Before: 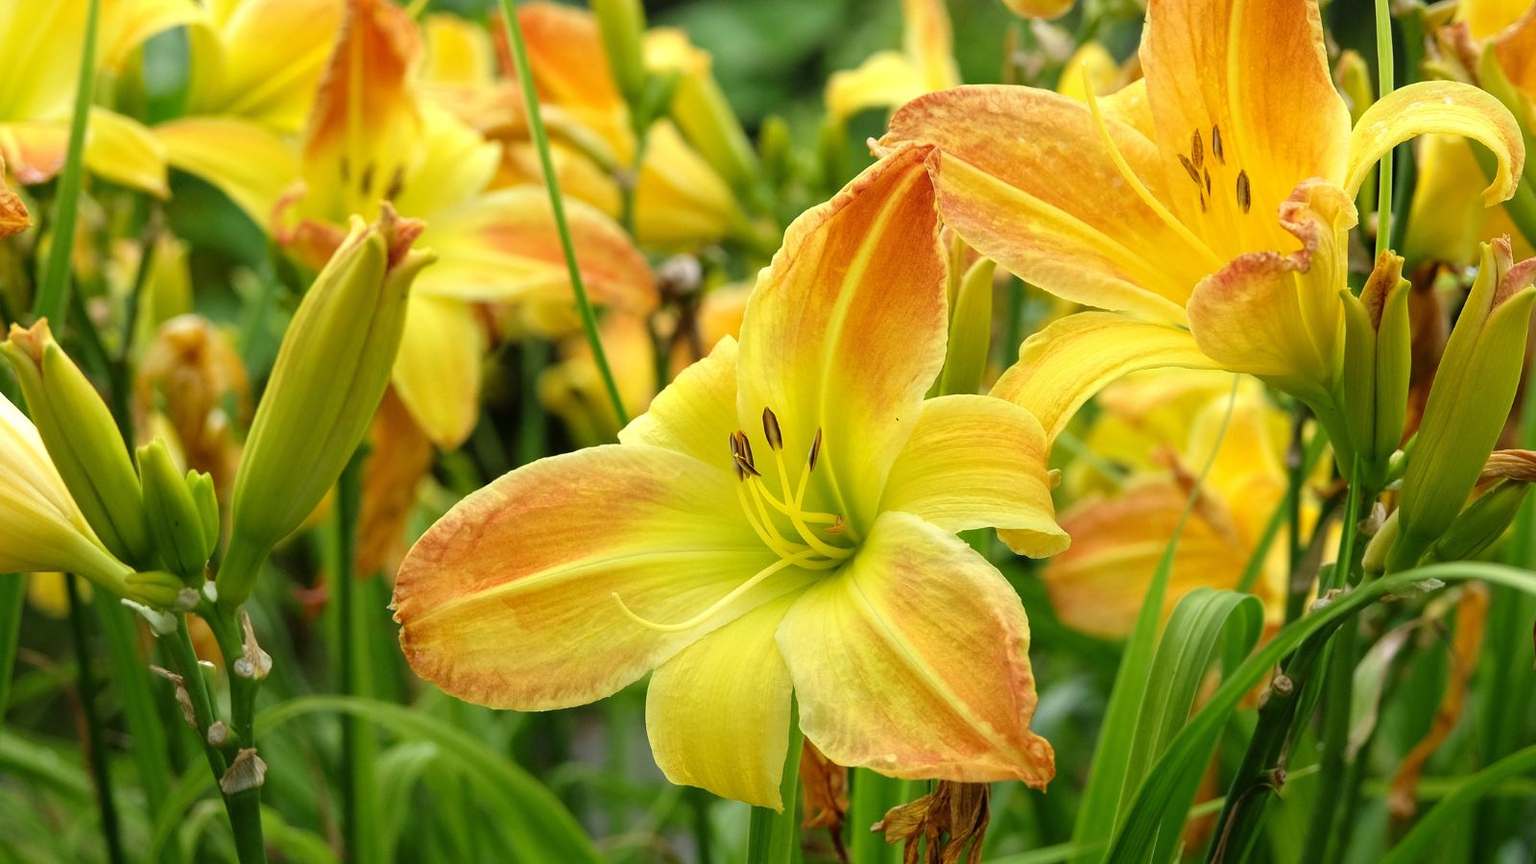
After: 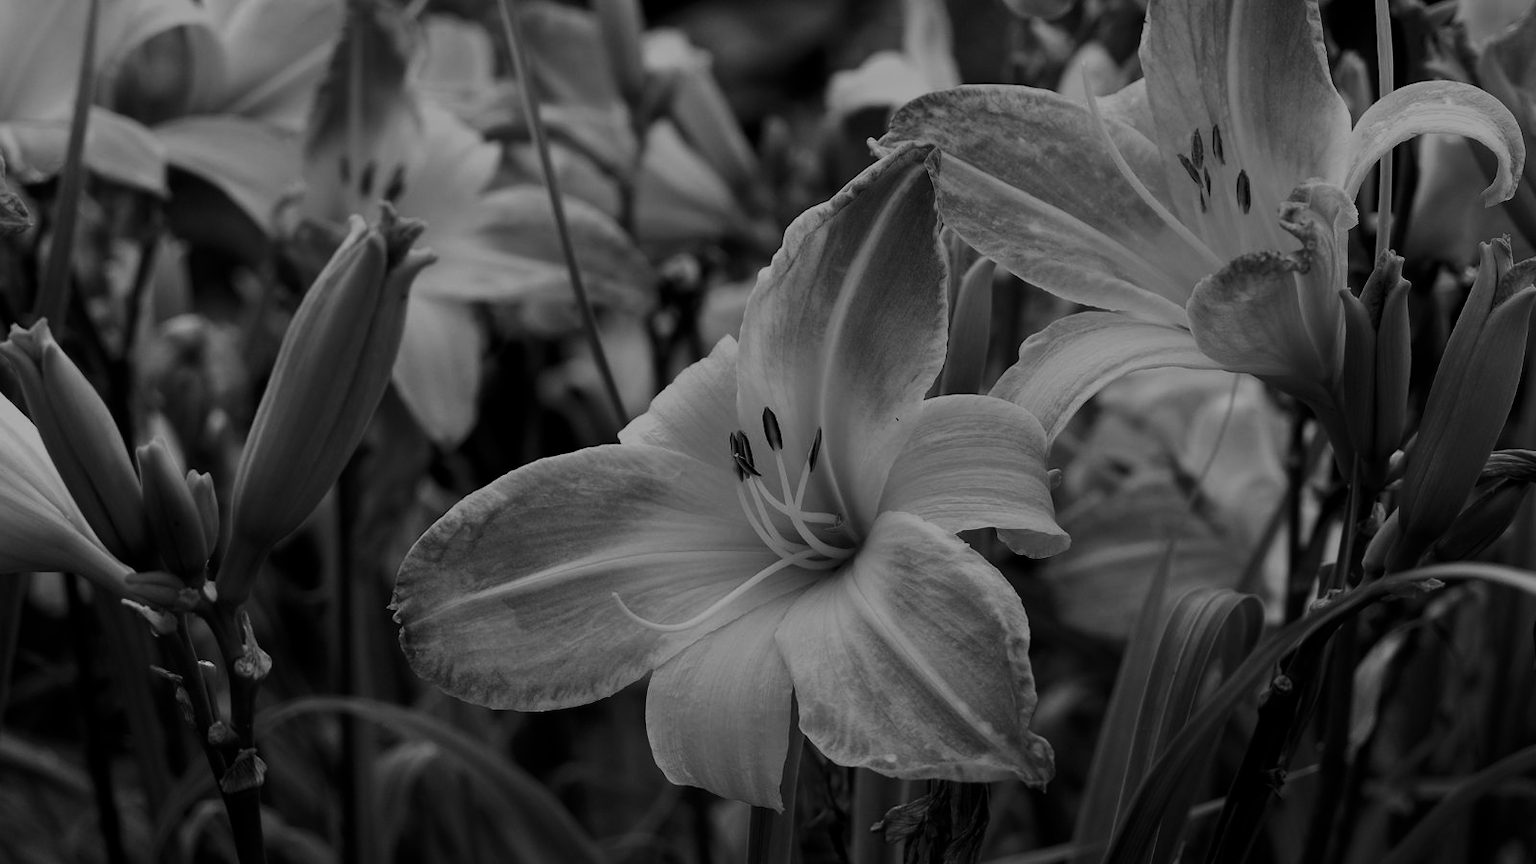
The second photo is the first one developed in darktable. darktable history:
contrast brightness saturation: contrast 0.02, brightness -1, saturation -1
shadows and highlights: shadows 20.91, highlights -82.73, soften with gaussian
filmic rgb: black relative exposure -7.65 EV, white relative exposure 4.56 EV, hardness 3.61, color science v6 (2022)
exposure: exposure 0.2 EV, compensate highlight preservation false
